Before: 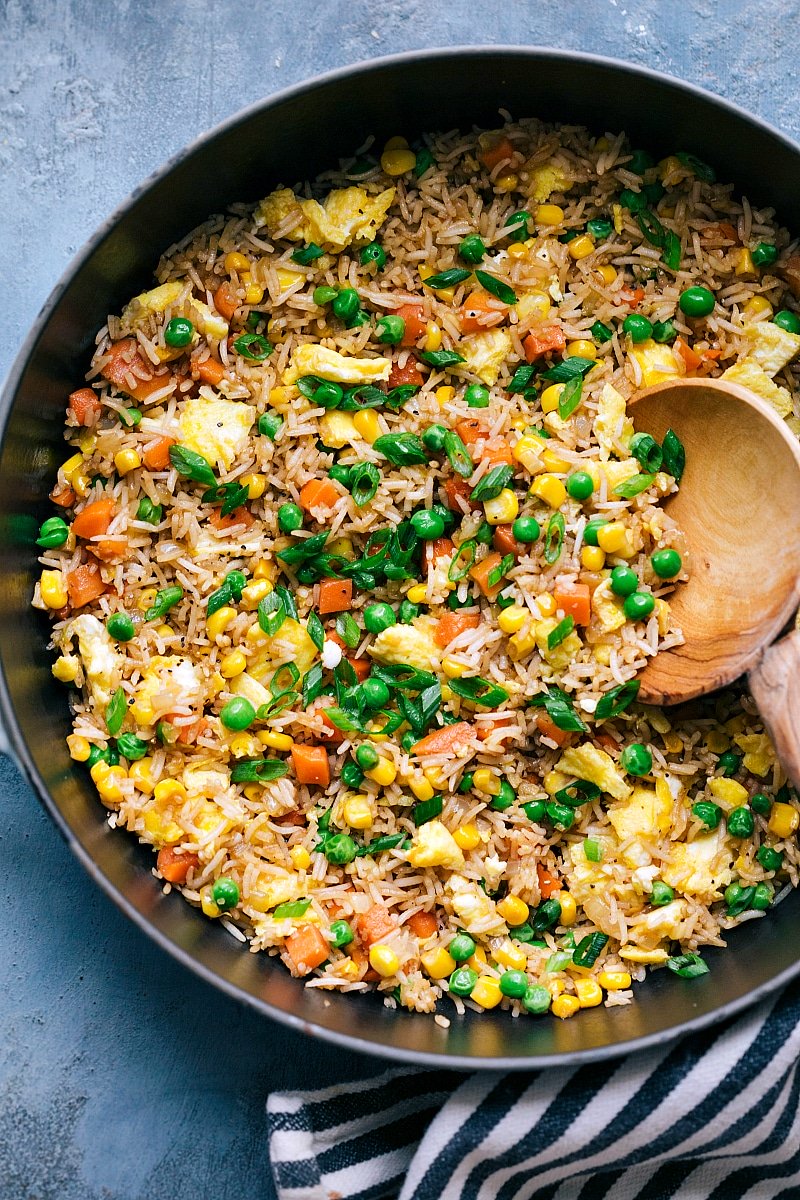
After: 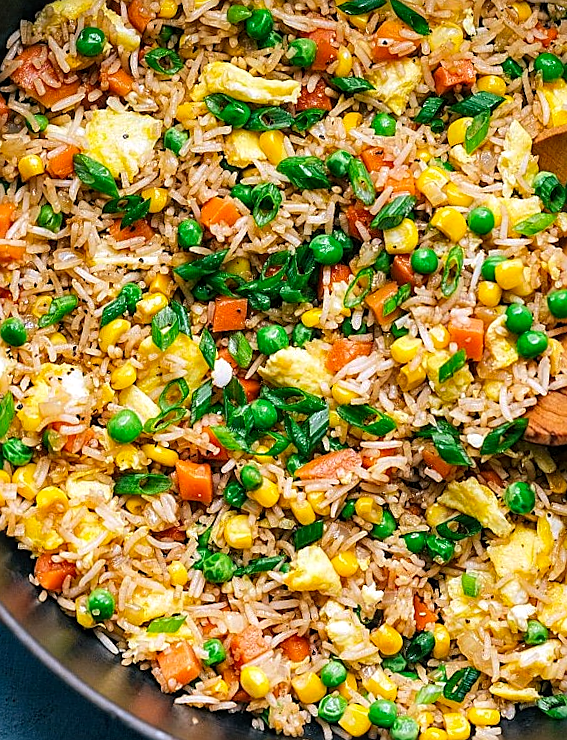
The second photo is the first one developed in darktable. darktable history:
crop and rotate: angle -3.7°, left 9.88%, top 20.604%, right 12.508%, bottom 11.855%
local contrast: on, module defaults
sharpen: on, module defaults
color correction: highlights b* 0.005, saturation 1.11
